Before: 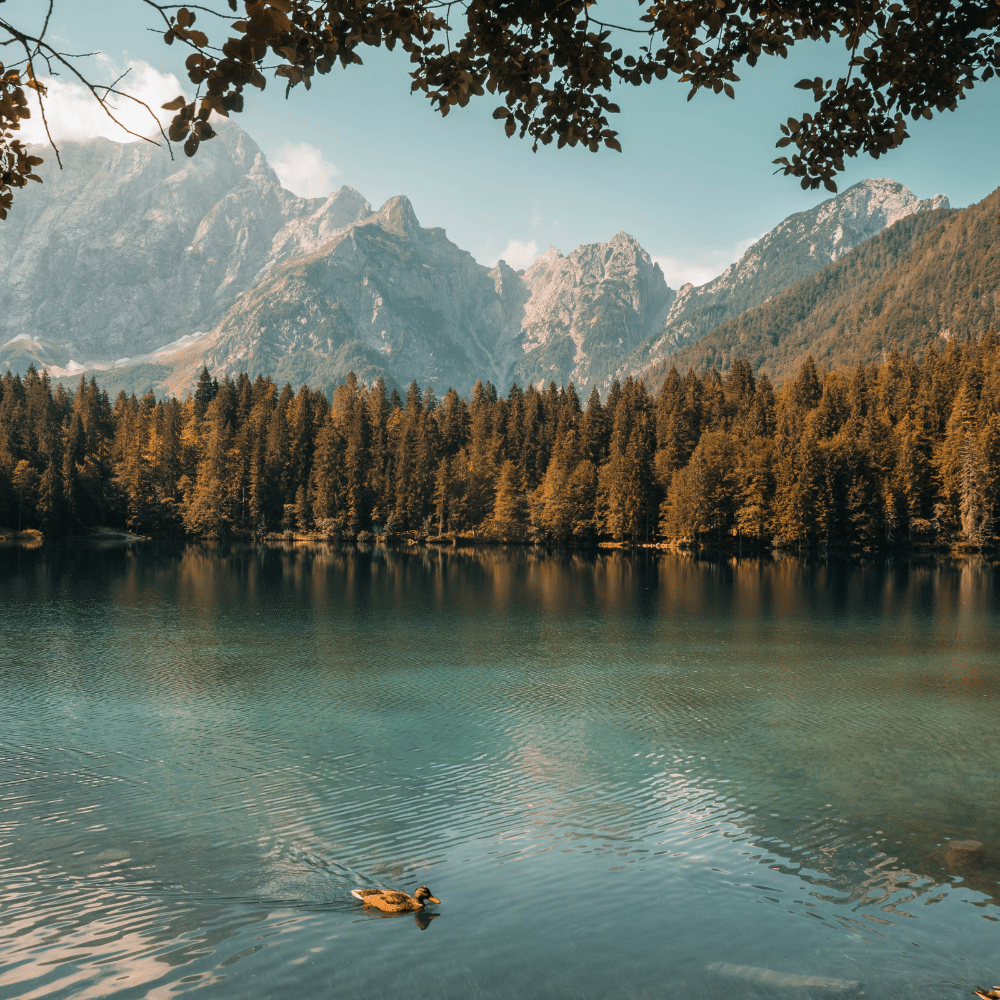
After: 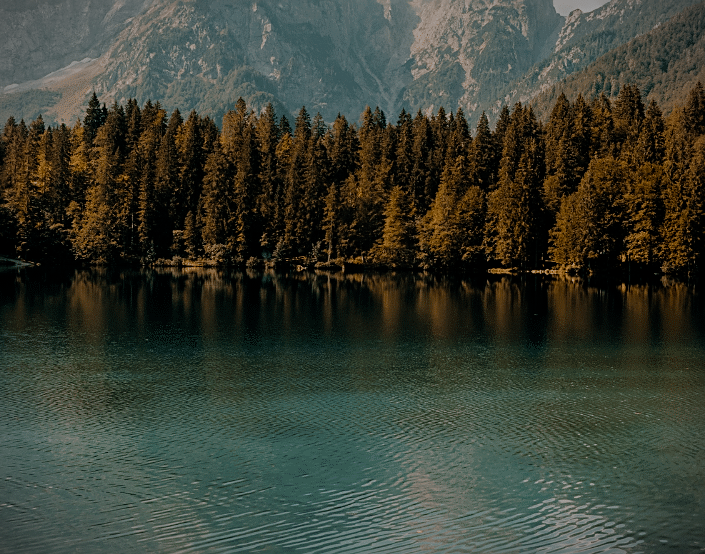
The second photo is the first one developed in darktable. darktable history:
exposure: exposure -0.276 EV, compensate exposure bias true, compensate highlight preservation false
crop: left 11.136%, top 27.492%, right 18.274%, bottom 17.1%
vignetting: fall-off start 97.19%, width/height ratio 1.186
filmic rgb: middle gray luminance 29.96%, black relative exposure -9.03 EV, white relative exposure 6.99 EV, target black luminance 0%, hardness 2.91, latitude 1.18%, contrast 0.96, highlights saturation mix 4.43%, shadows ↔ highlights balance 11.93%, preserve chrominance no, color science v3 (2019), use custom middle-gray values true
sharpen: on, module defaults
color balance rgb: shadows lift › chroma 2.015%, shadows lift › hue 247.13°, perceptual saturation grading › global saturation 0.562%
